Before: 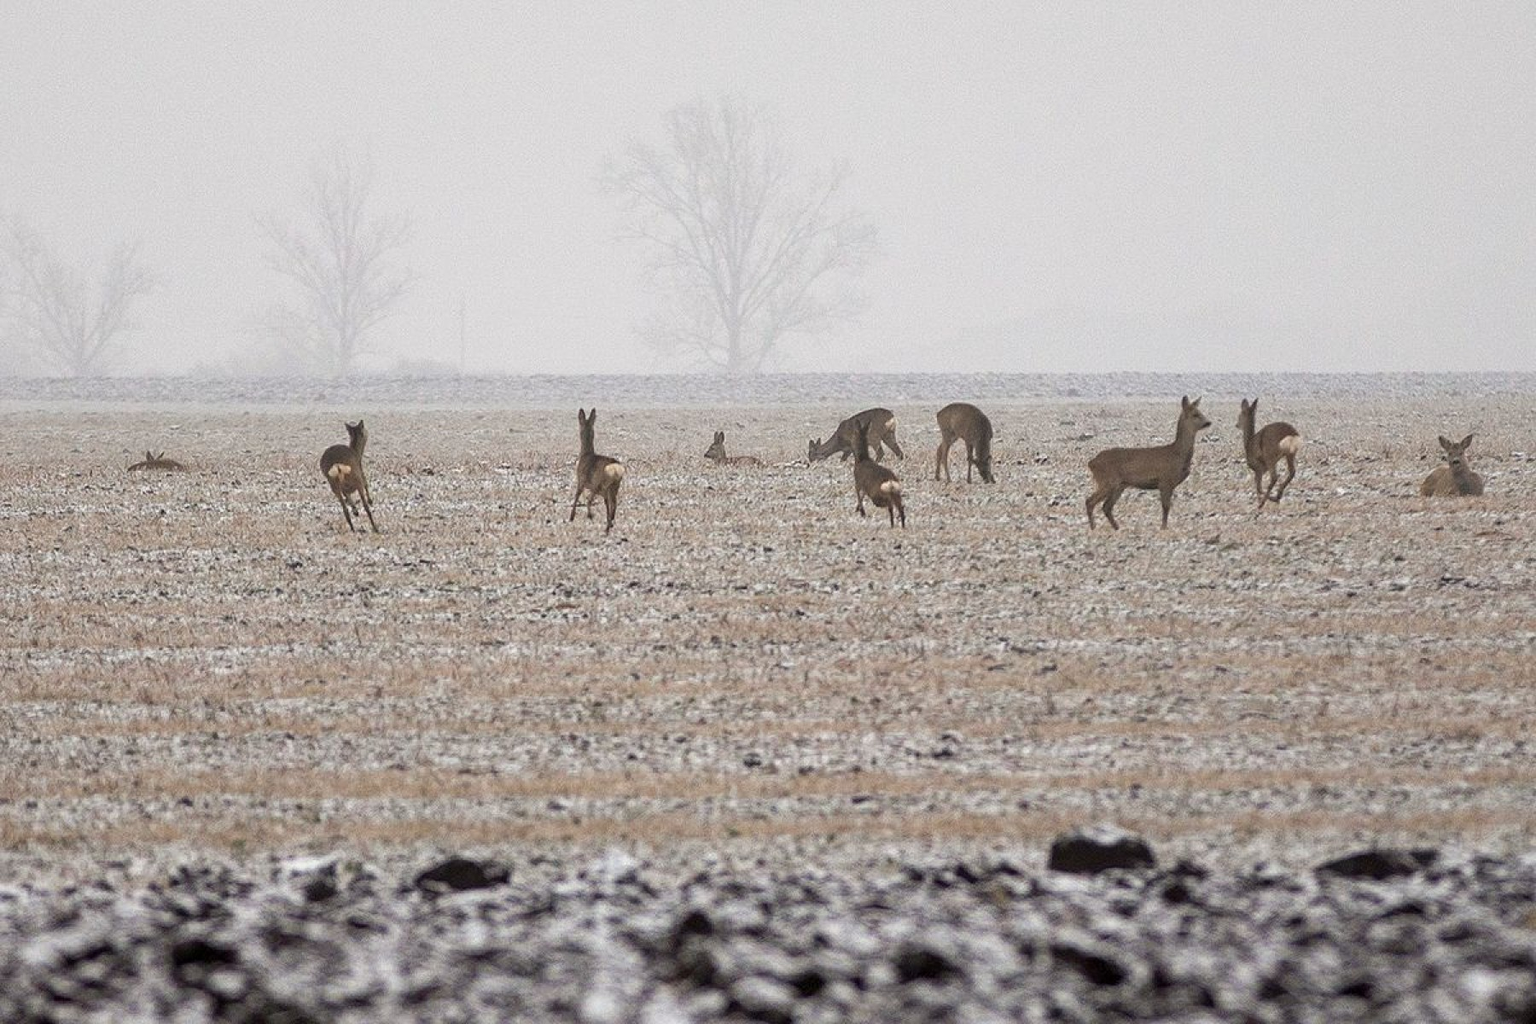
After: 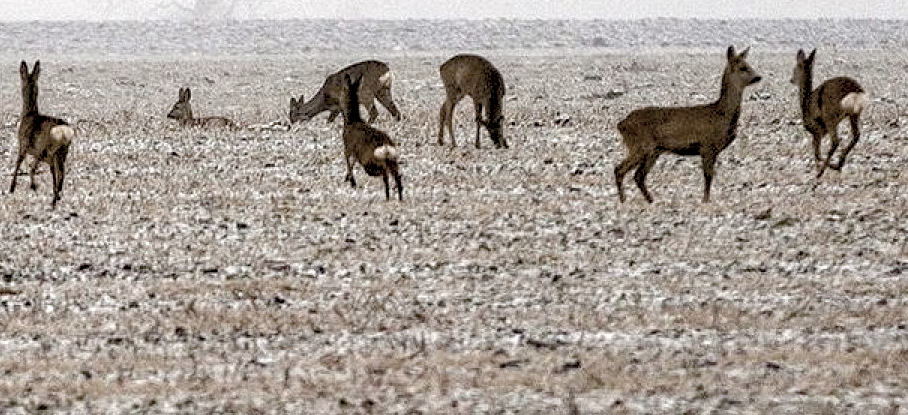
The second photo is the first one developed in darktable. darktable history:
local contrast: detail 130%
crop: left 36.609%, top 34.834%, right 12.927%, bottom 30.522%
color balance rgb: shadows lift › chroma 3.753%, shadows lift › hue 89.28°, linear chroma grading › global chroma 23.094%, perceptual saturation grading › global saturation 15.831%, perceptual saturation grading › highlights -19.115%, perceptual saturation grading › shadows 19.978%, perceptual brilliance grading › highlights 9.768%, perceptual brilliance grading › mid-tones 4.937%, global vibrance 20%
color correction: highlights b* -0.047, saturation 0.486
exposure: black level correction 0.055, exposure -0.035 EV, compensate highlight preservation false
